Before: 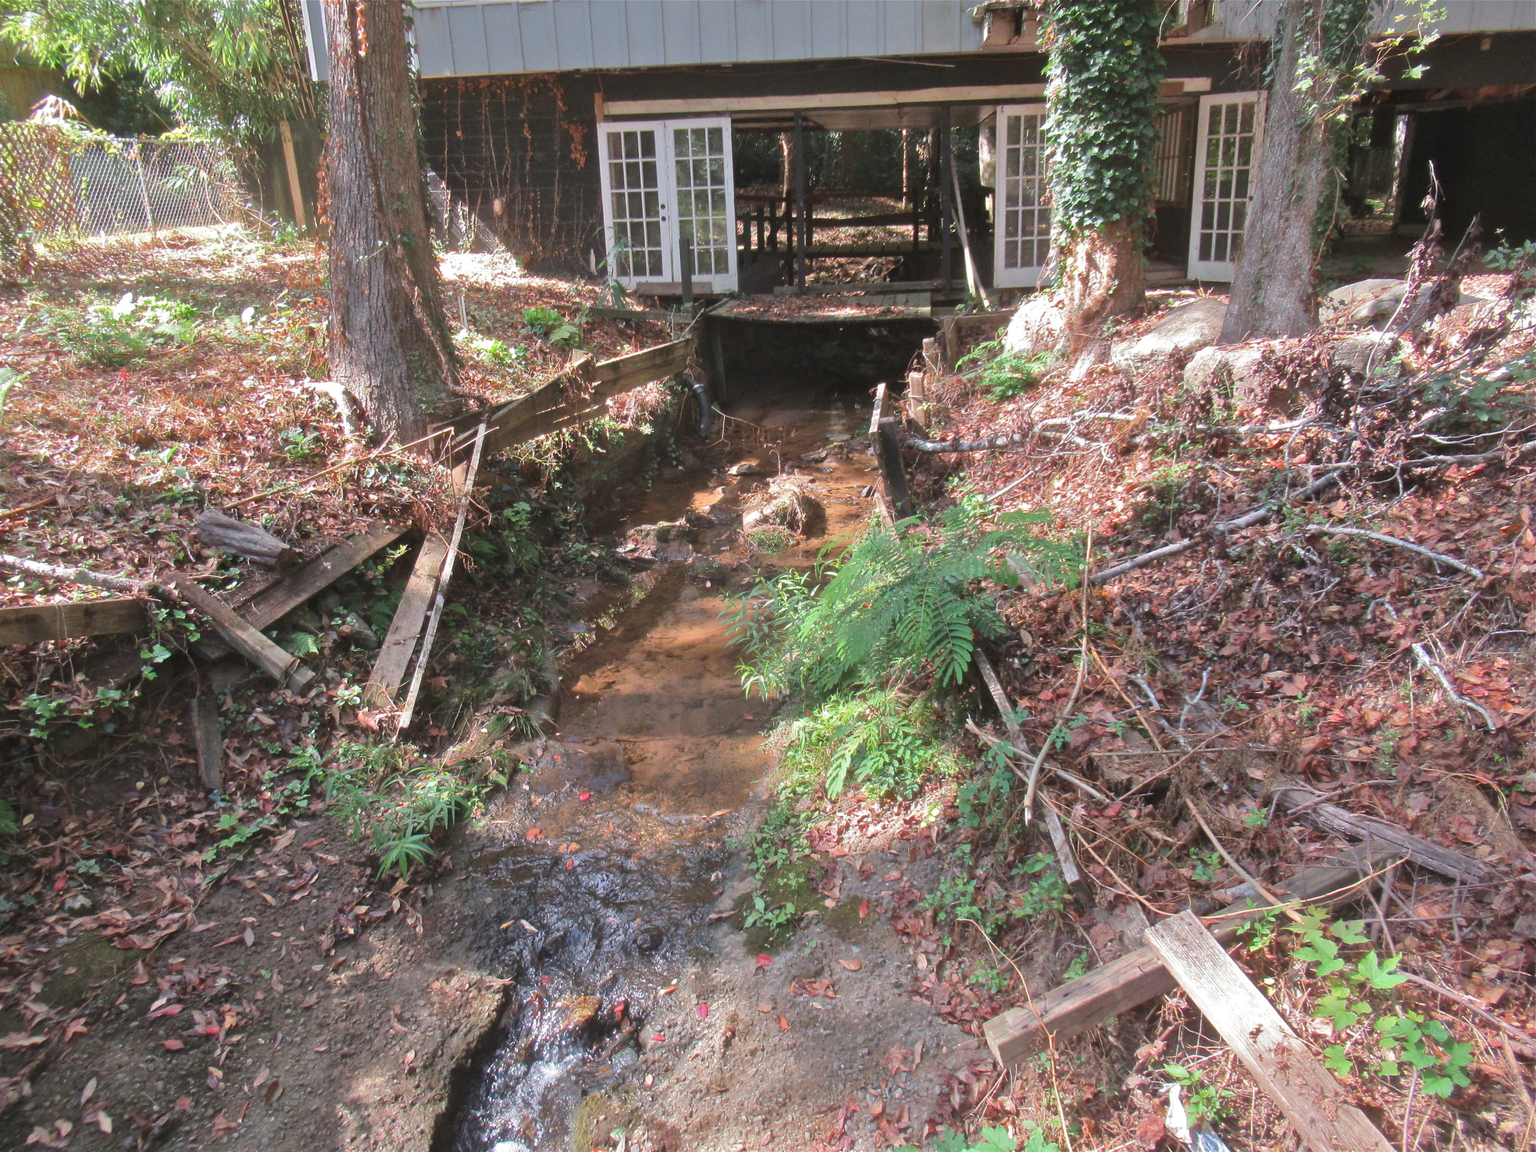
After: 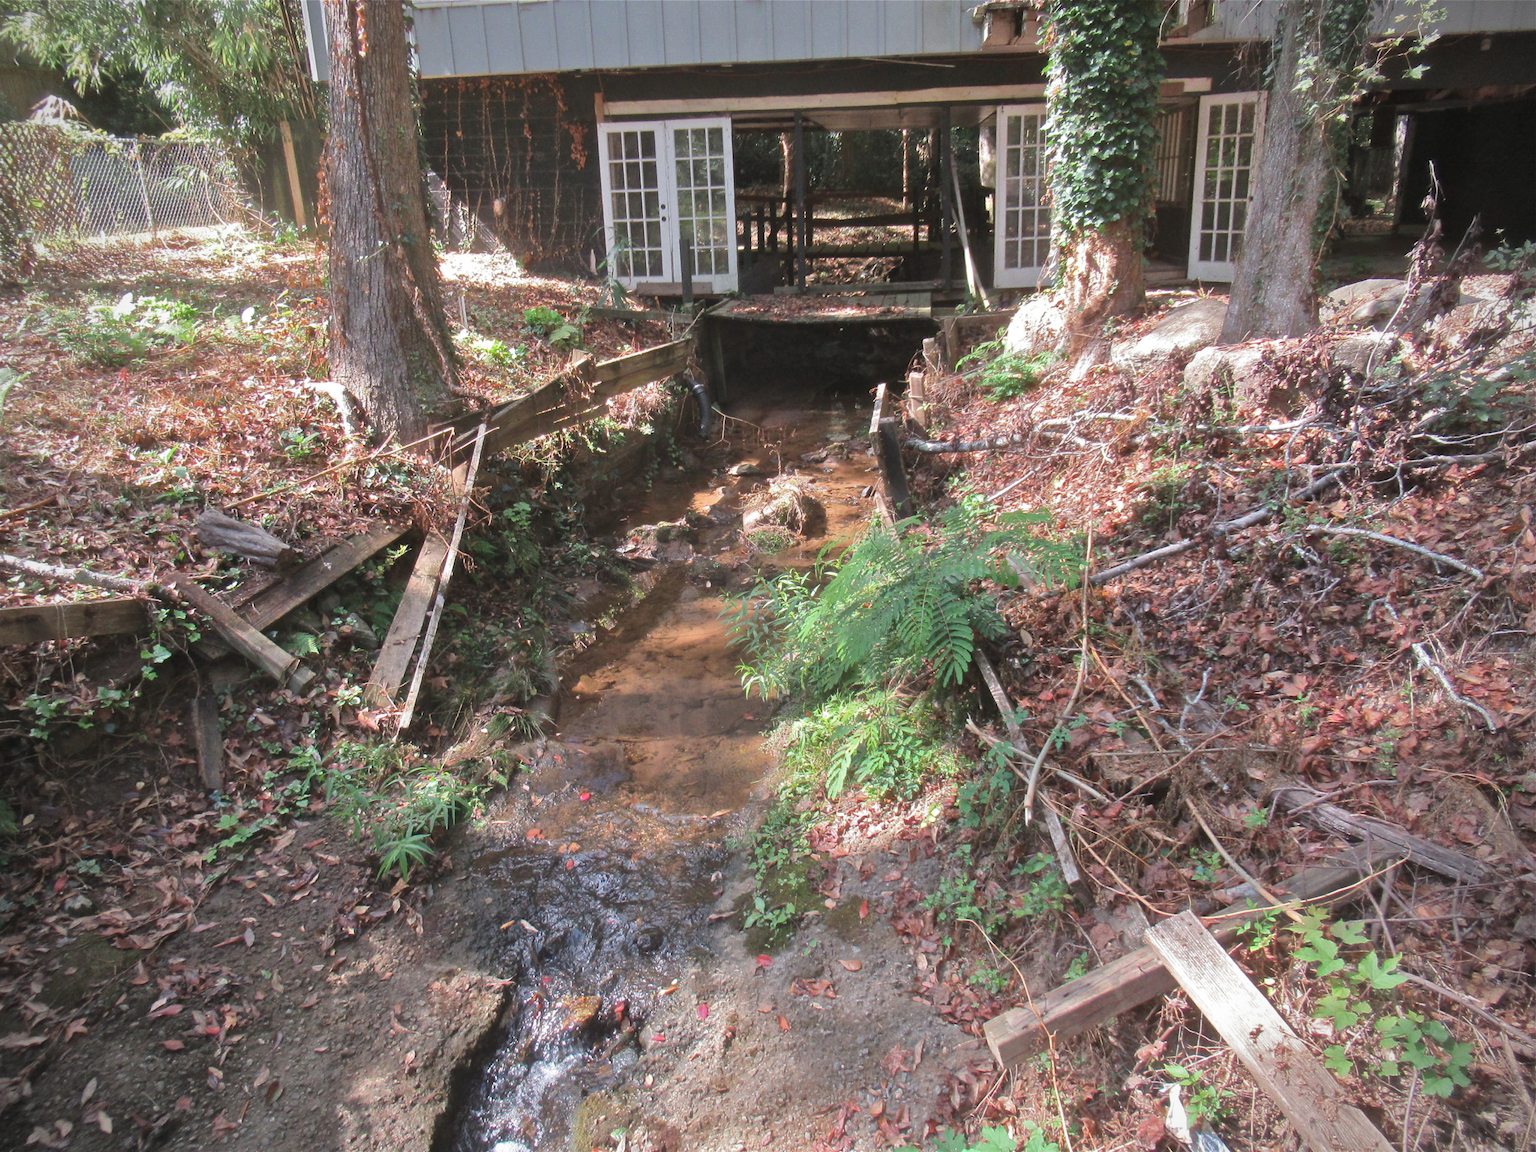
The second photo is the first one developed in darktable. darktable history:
vignetting: on, module defaults
contrast brightness saturation: contrast 0.01, saturation -0.05
